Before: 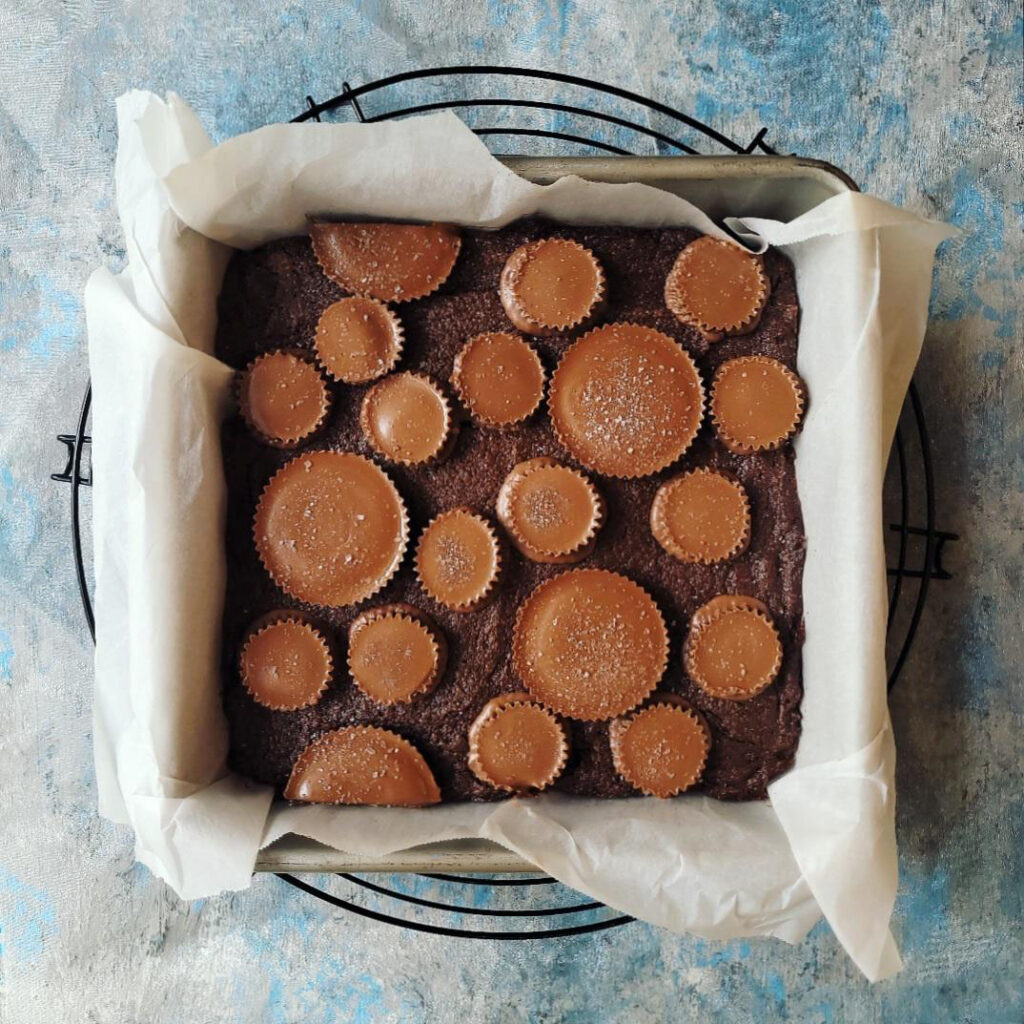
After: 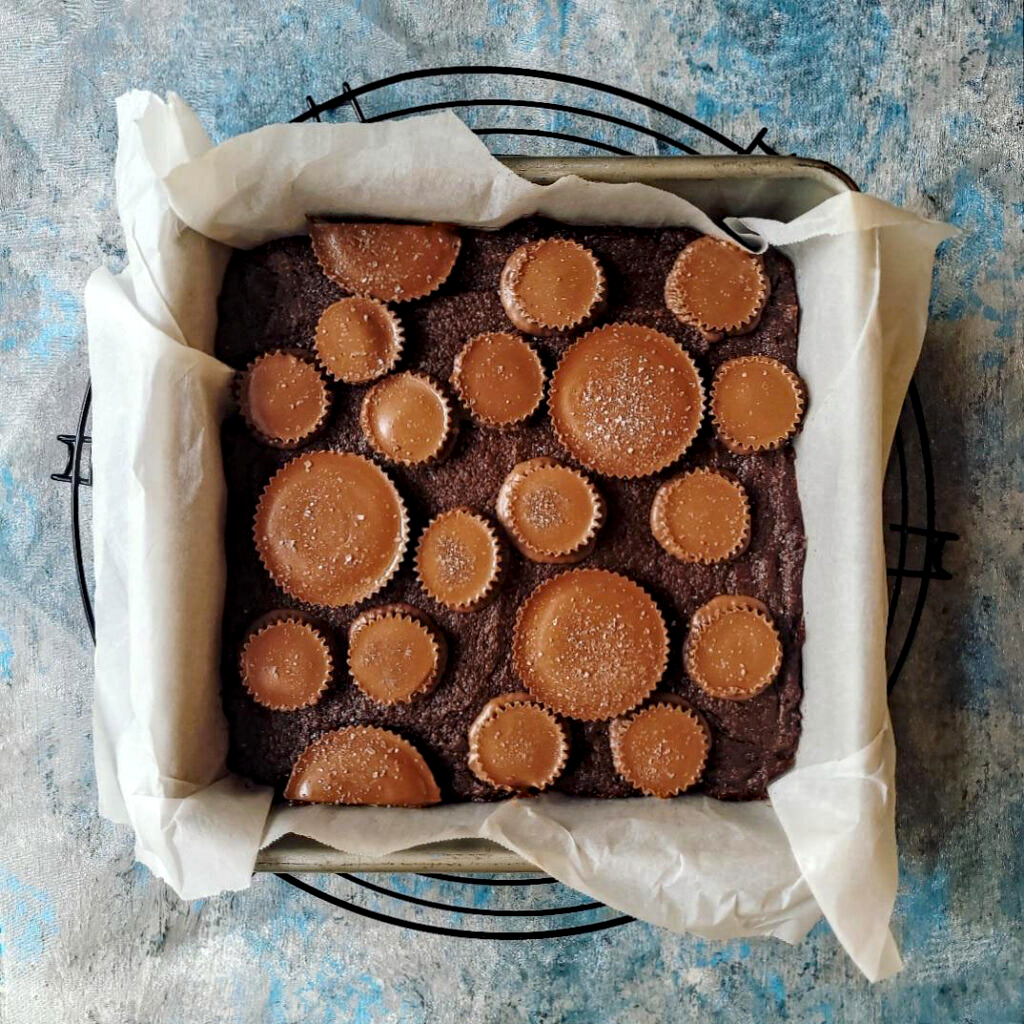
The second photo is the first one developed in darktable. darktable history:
haze removal: strength 0.25, distance 0.25, compatibility mode true, adaptive false
local contrast: detail 130%
